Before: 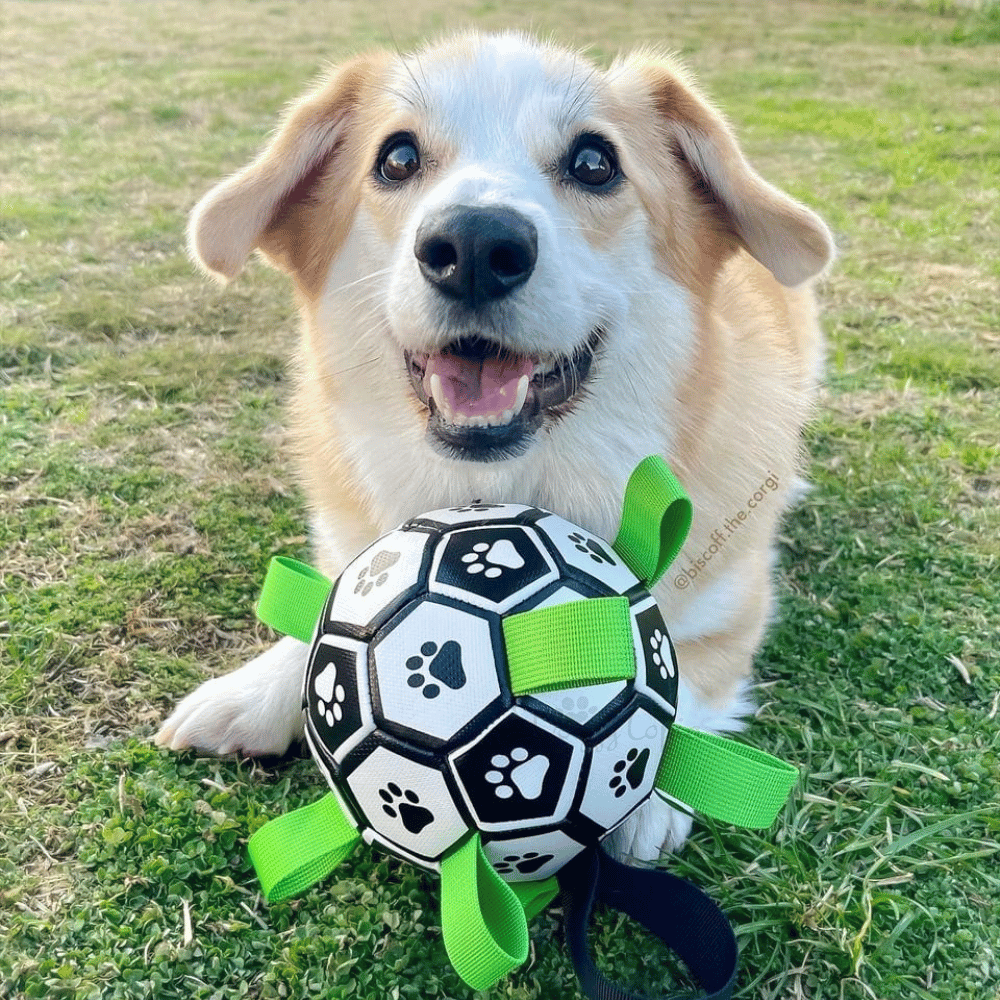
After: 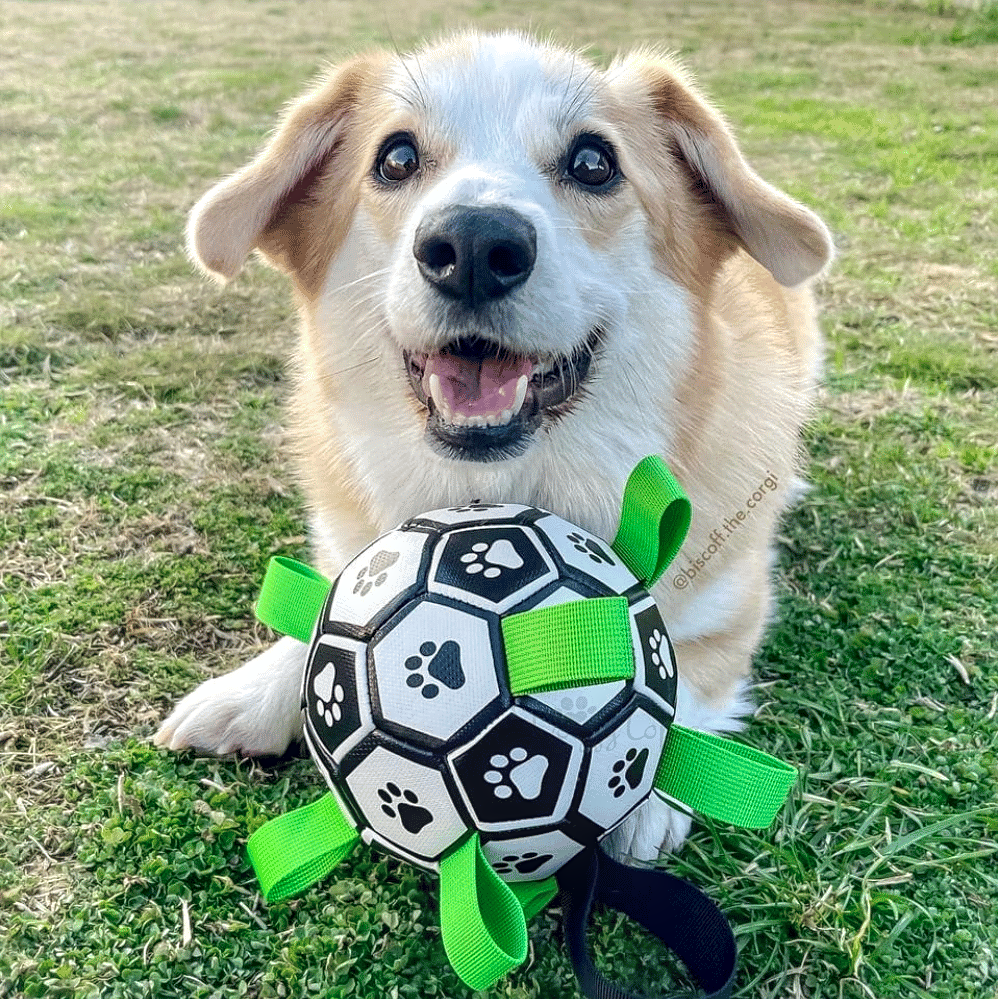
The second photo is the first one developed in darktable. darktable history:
crop: left 0.161%
local contrast: detail 130%
sharpen: amount 0.208
contrast brightness saturation: saturation -0.082
color zones: curves: ch1 [(0.29, 0.492) (0.373, 0.185) (0.509, 0.481)]; ch2 [(0.25, 0.462) (0.749, 0.457)], mix -133.14%
